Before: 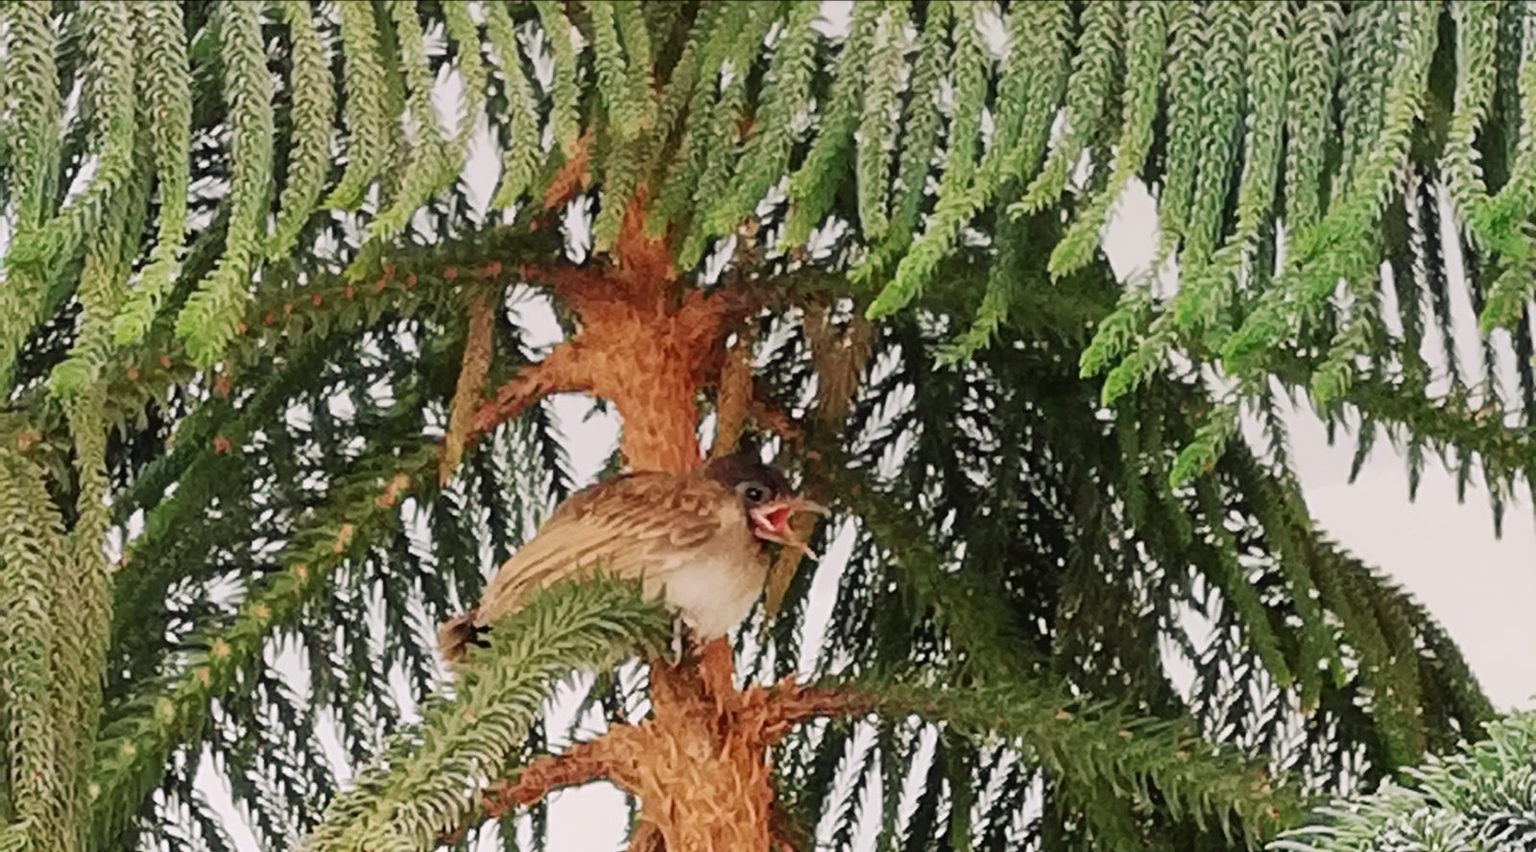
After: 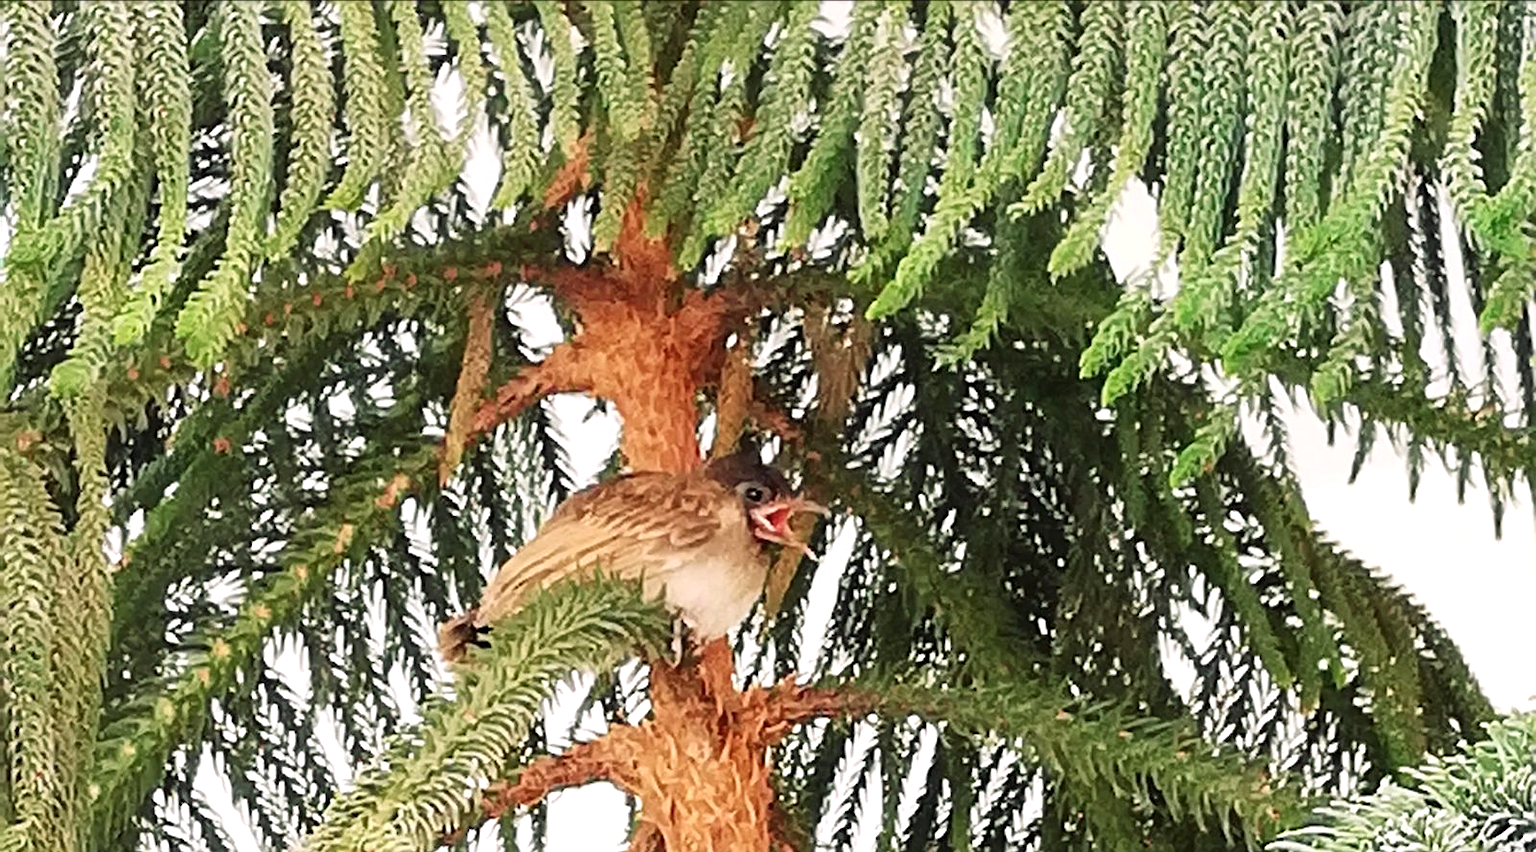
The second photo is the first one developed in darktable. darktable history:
exposure: exposure 0.562 EV, compensate highlight preservation false
sharpen: on, module defaults
